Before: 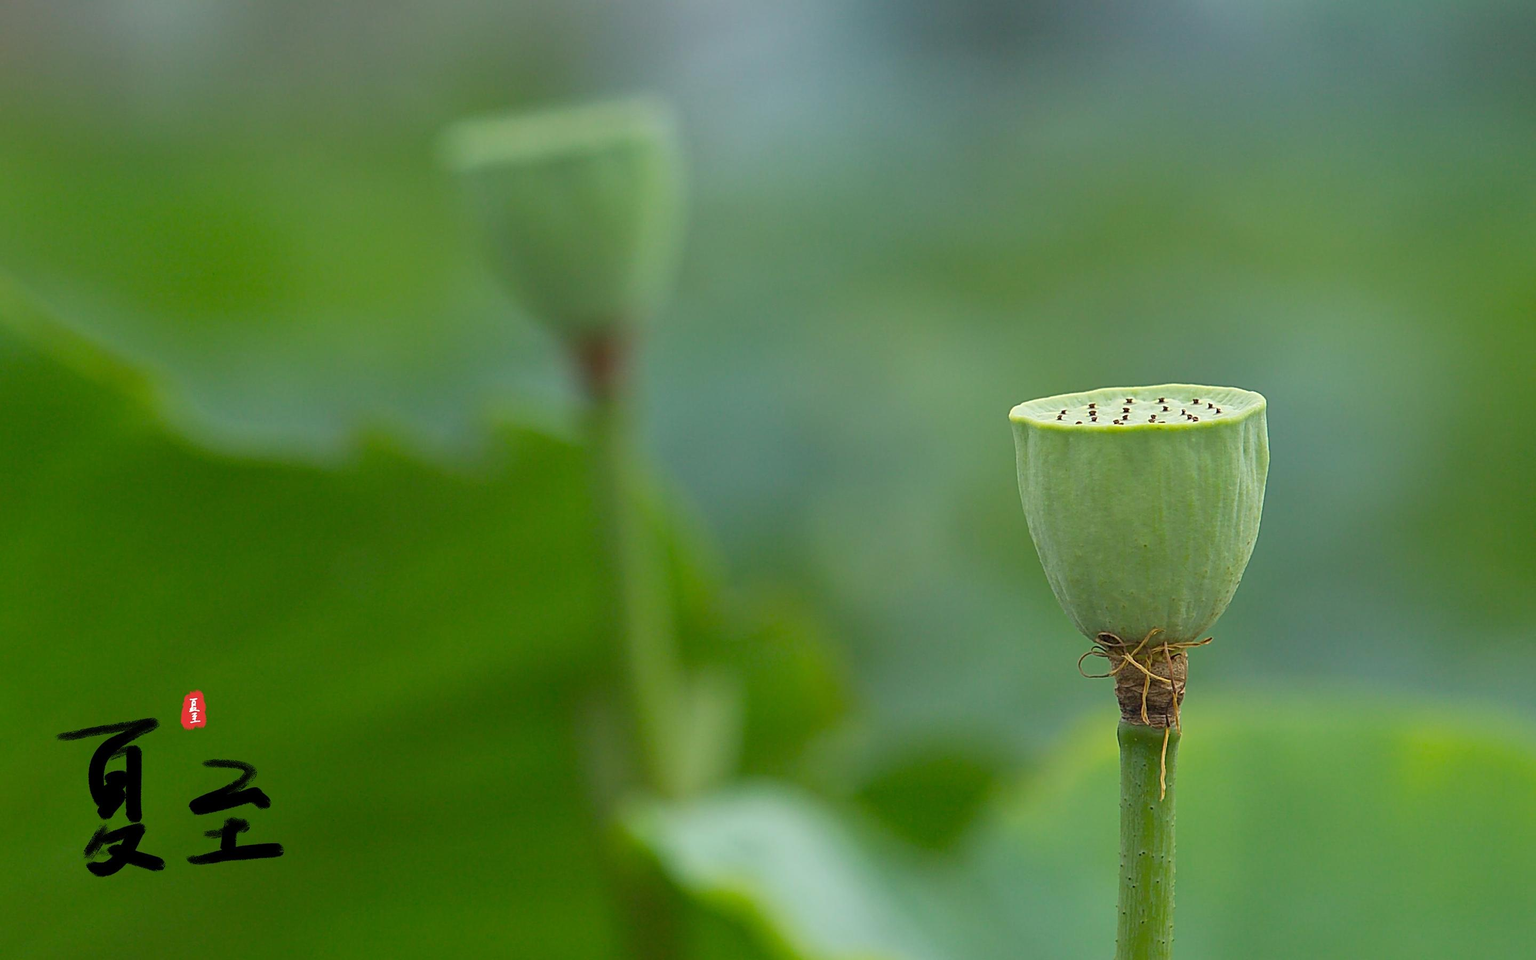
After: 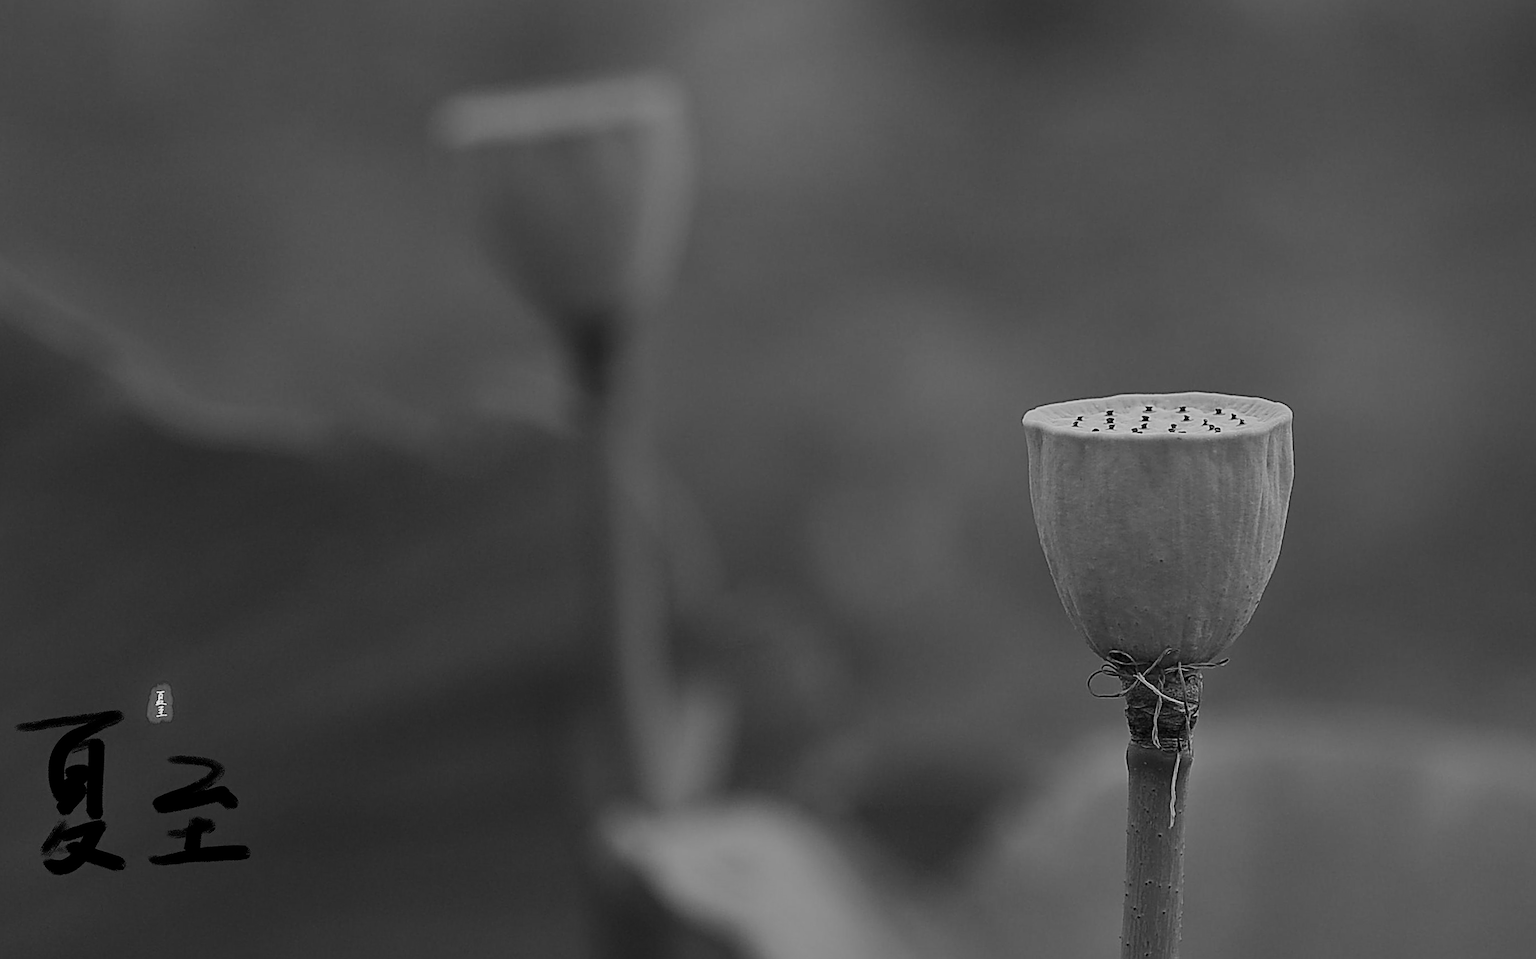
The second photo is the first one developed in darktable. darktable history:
crop and rotate: angle -1.69°
contrast brightness saturation: contrast 0.19, brightness -0.11, saturation 0.21
sharpen: on, module defaults
monochrome: a 79.32, b 81.83, size 1.1
